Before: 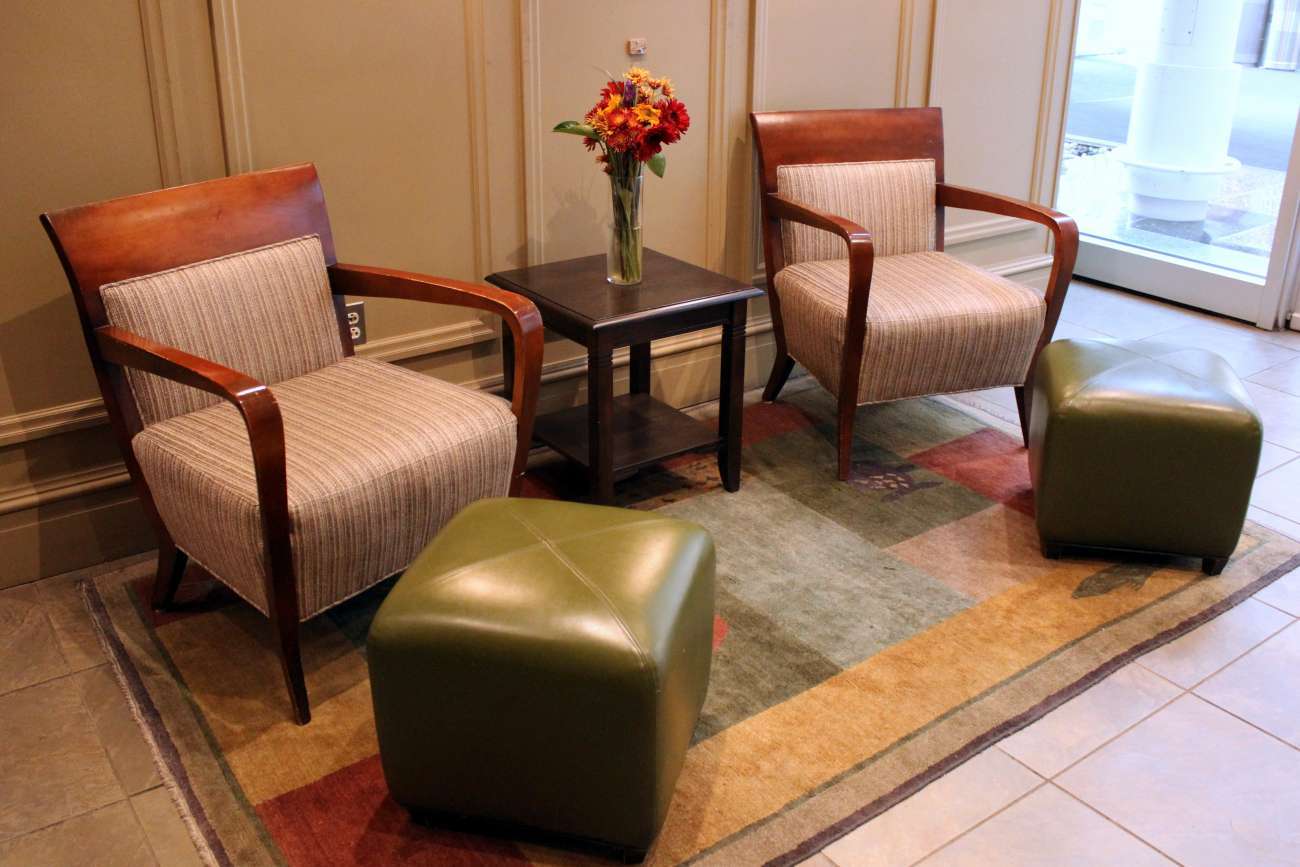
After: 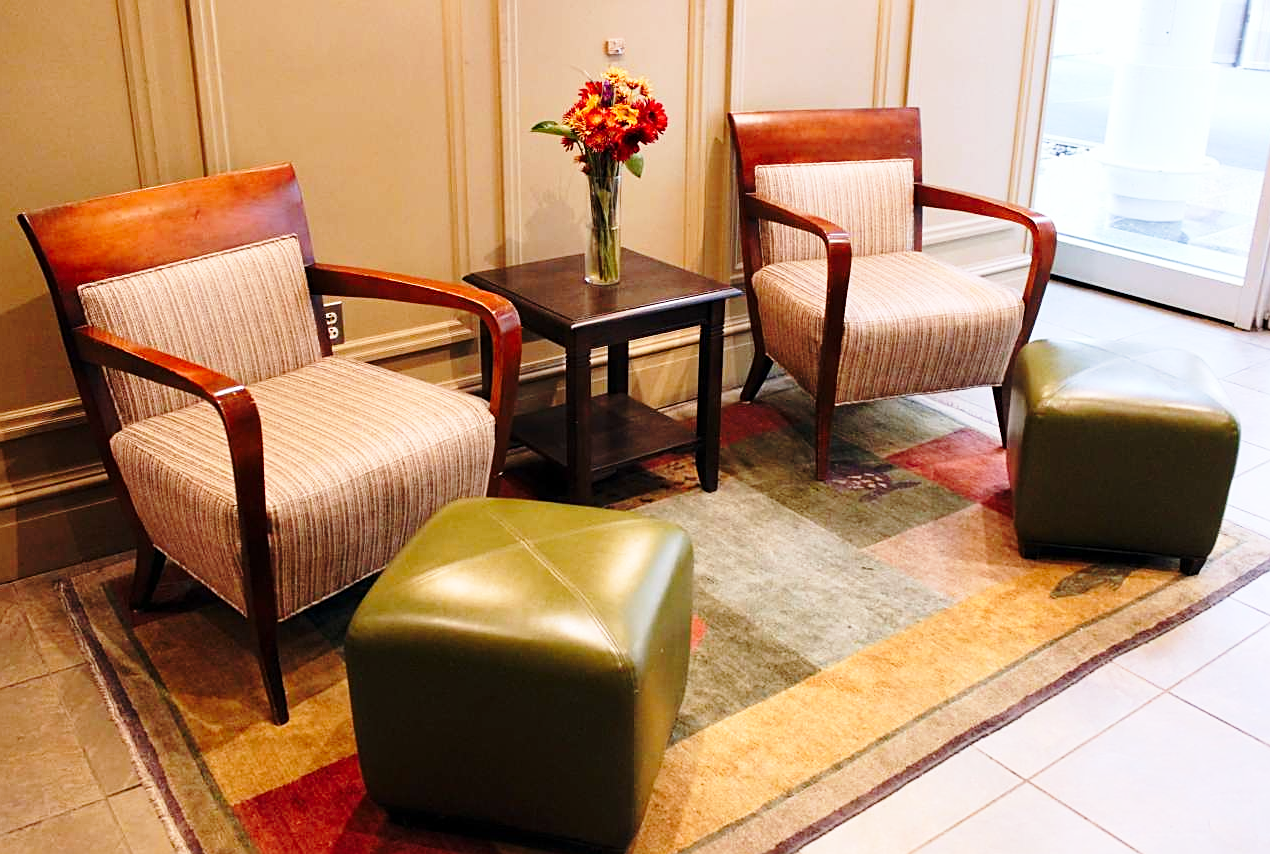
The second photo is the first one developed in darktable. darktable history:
base curve: curves: ch0 [(0, 0) (0.028, 0.03) (0.121, 0.232) (0.46, 0.748) (0.859, 0.968) (1, 1)], preserve colors none
sharpen: on, module defaults
crop and rotate: left 1.704%, right 0.592%, bottom 1.429%
